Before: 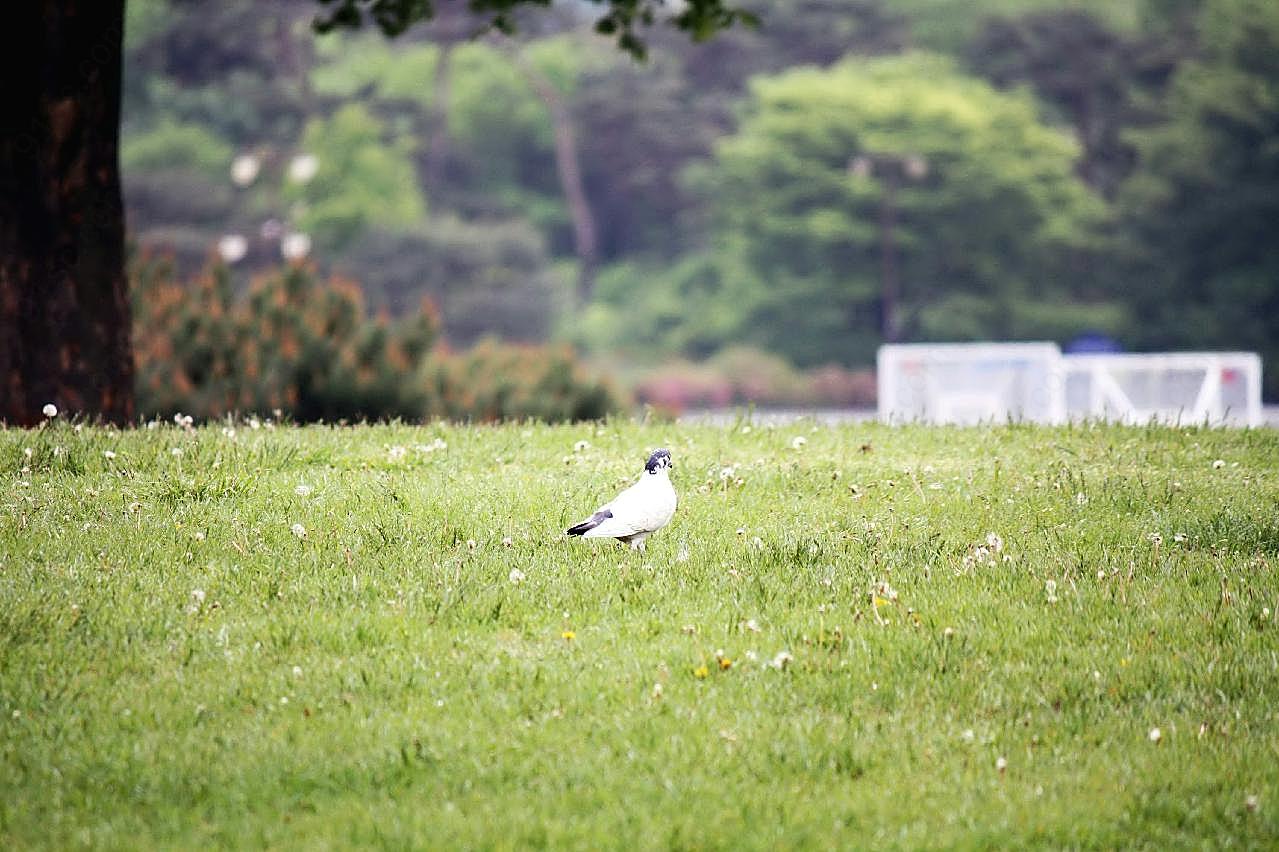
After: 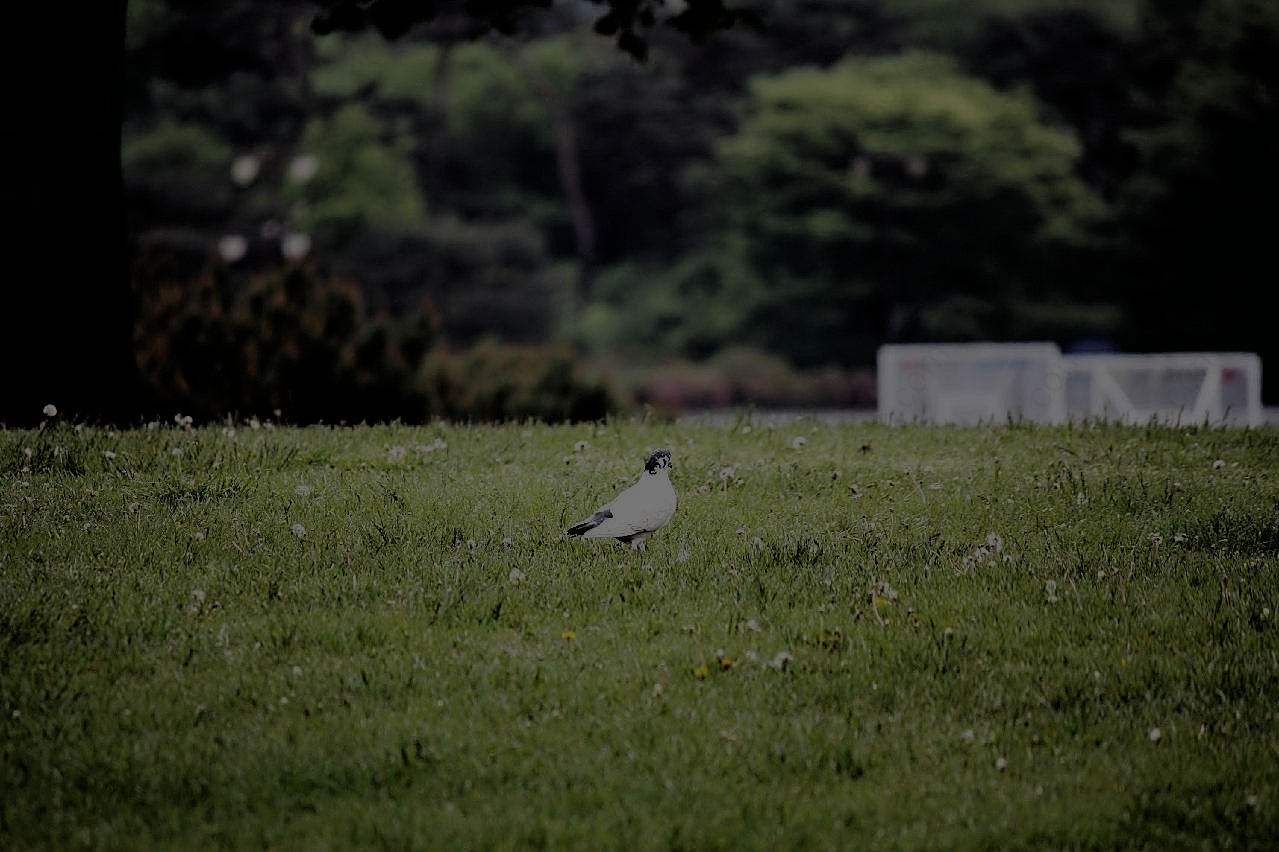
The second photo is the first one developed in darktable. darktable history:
filmic rgb: black relative exposure -5 EV, hardness 2.88, contrast 1.2, highlights saturation mix -30%
exposure: exposure -2.446 EV, compensate highlight preservation false
